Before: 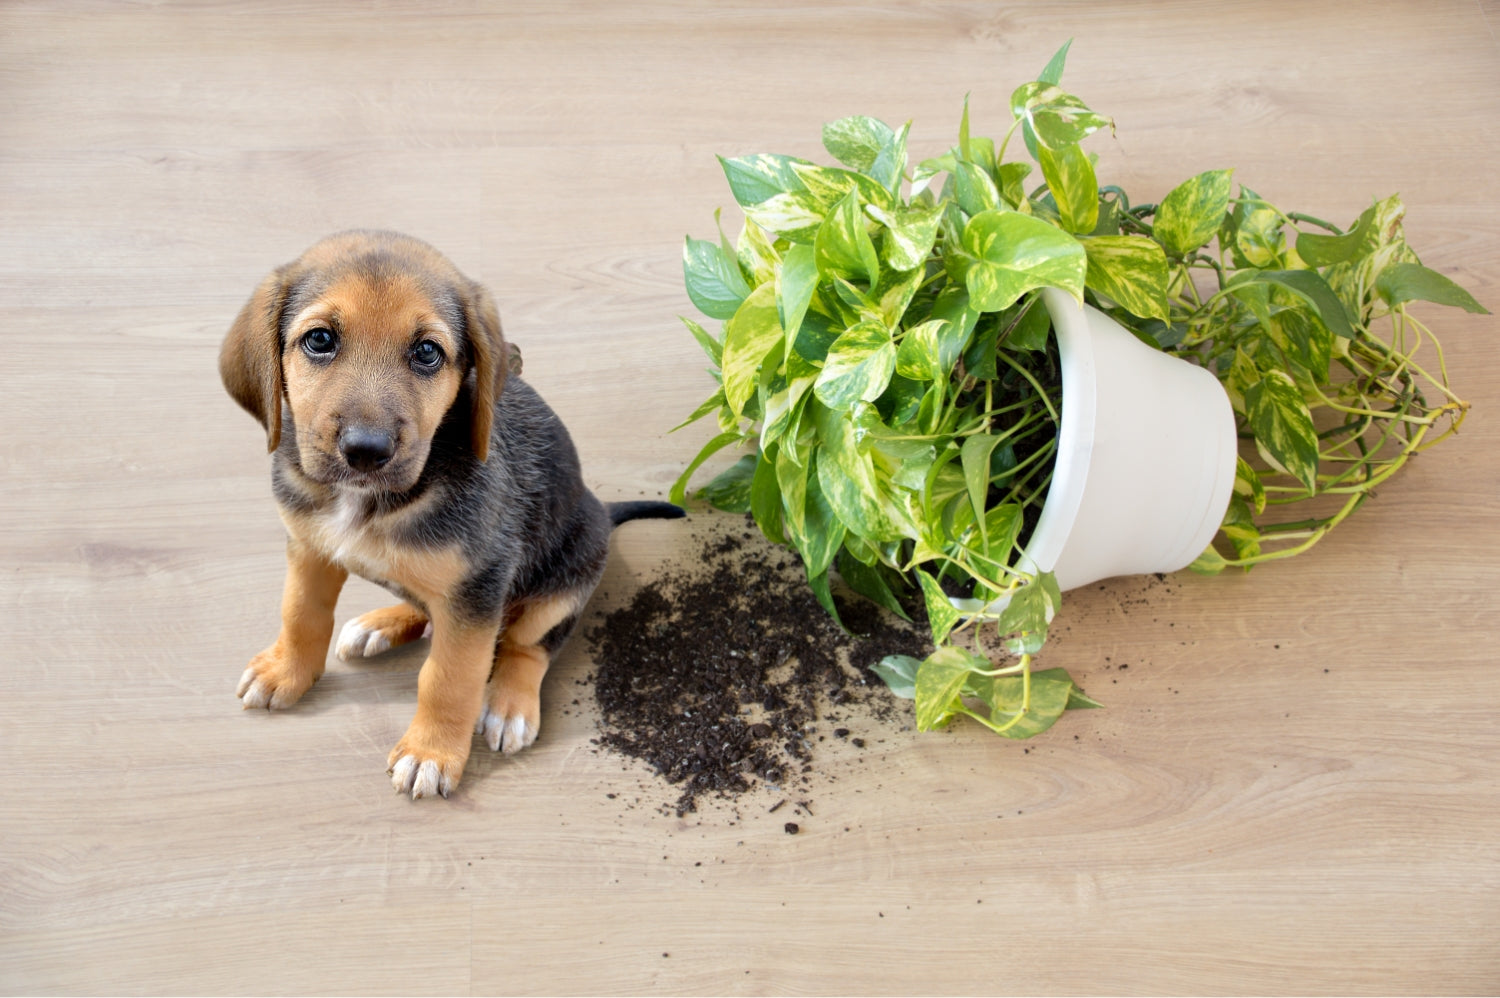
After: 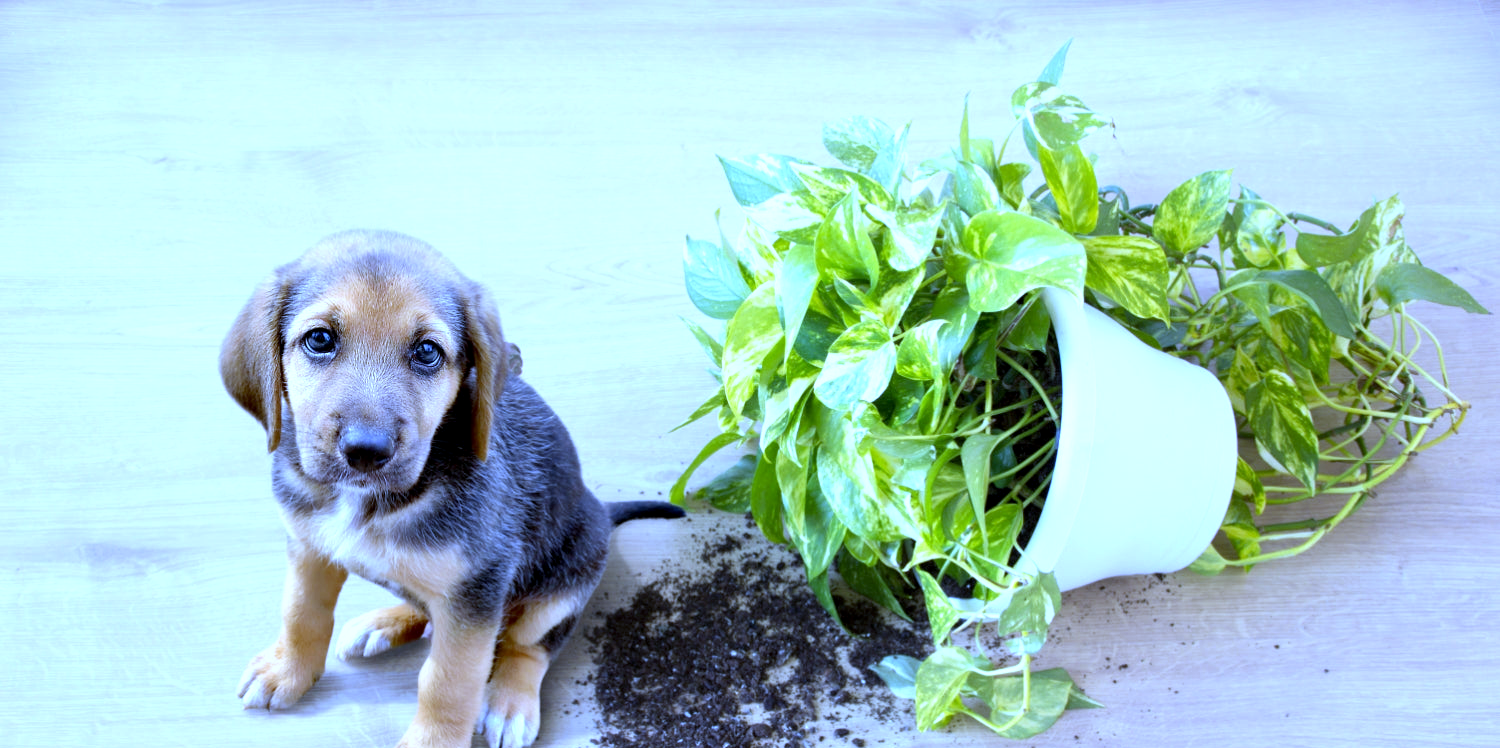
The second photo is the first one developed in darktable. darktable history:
crop: bottom 24.988%
exposure: black level correction 0.001, exposure 0.675 EV, compensate highlight preservation false
white balance: red 0.766, blue 1.537
